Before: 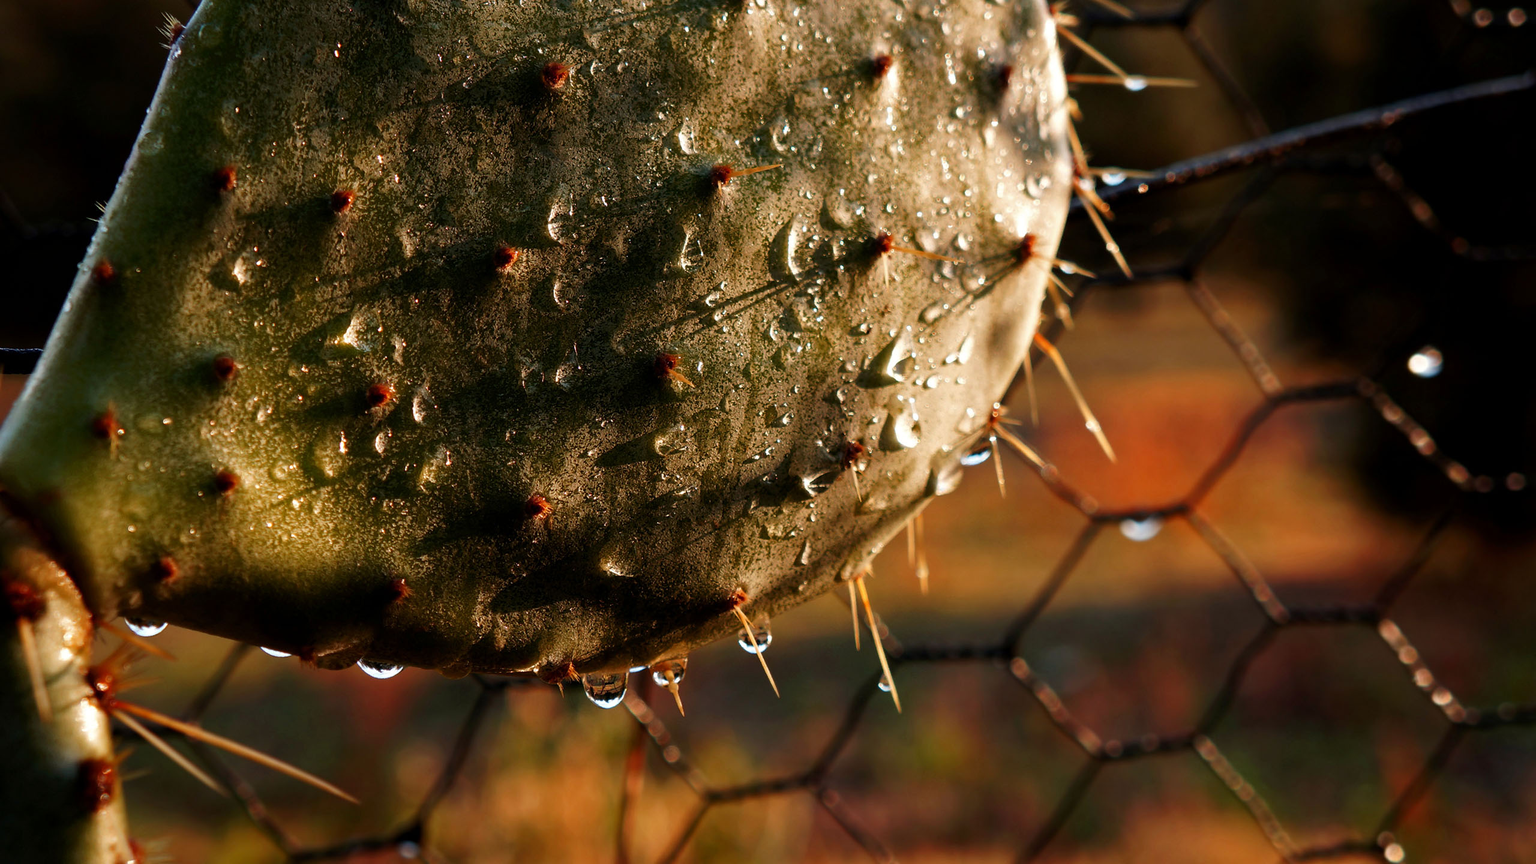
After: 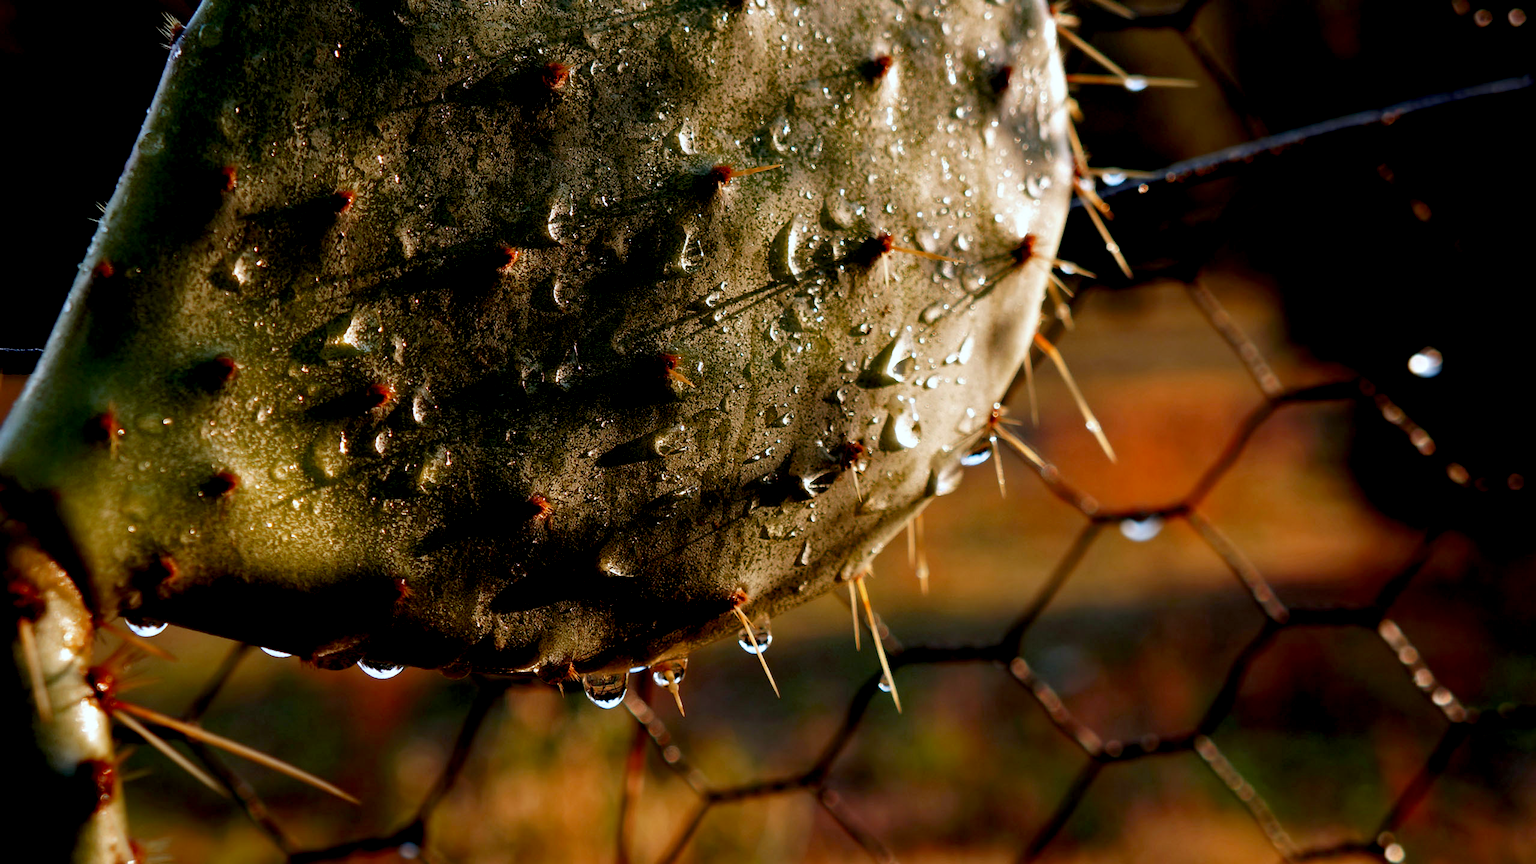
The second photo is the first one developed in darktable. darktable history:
white balance: red 0.954, blue 1.079
exposure: black level correction 0.01, exposure 0.014 EV, compensate highlight preservation false
